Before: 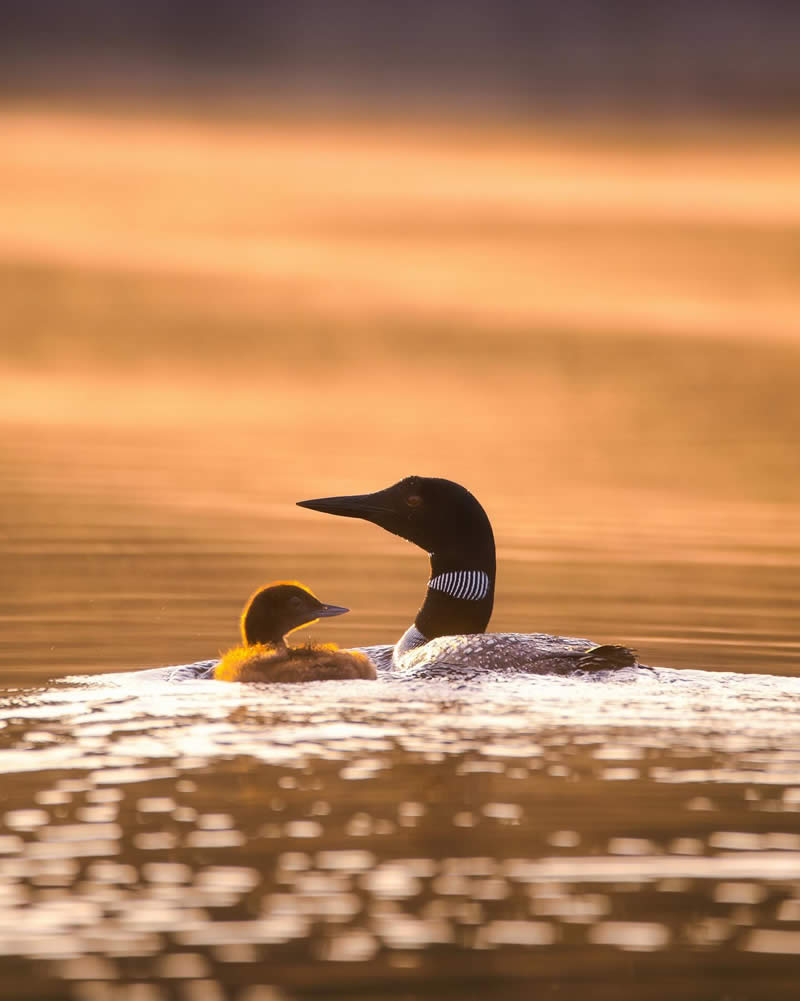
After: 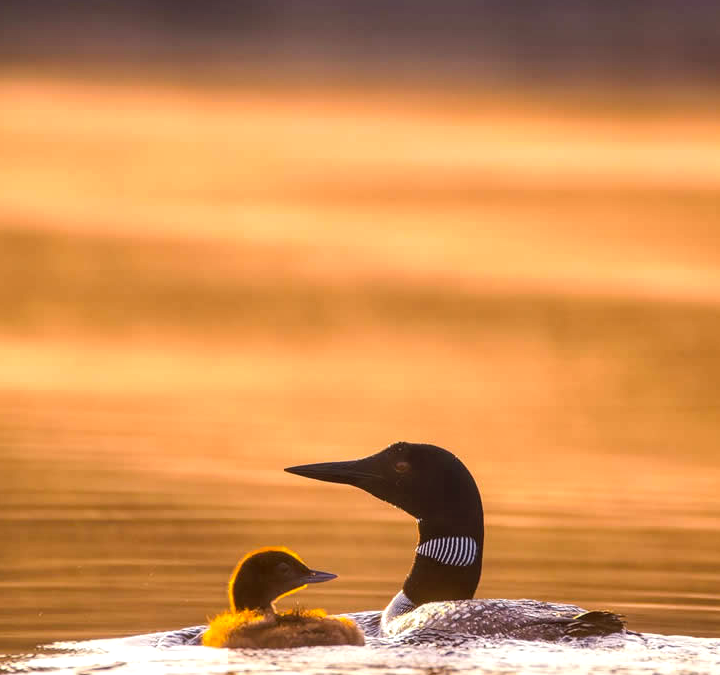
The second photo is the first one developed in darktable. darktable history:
color balance: lift [1, 1, 0.999, 1.001], gamma [1, 1.003, 1.005, 0.995], gain [1, 0.992, 0.988, 1.012], contrast 5%, output saturation 110%
crop: left 1.509%, top 3.452%, right 7.696%, bottom 28.452%
local contrast: on, module defaults
